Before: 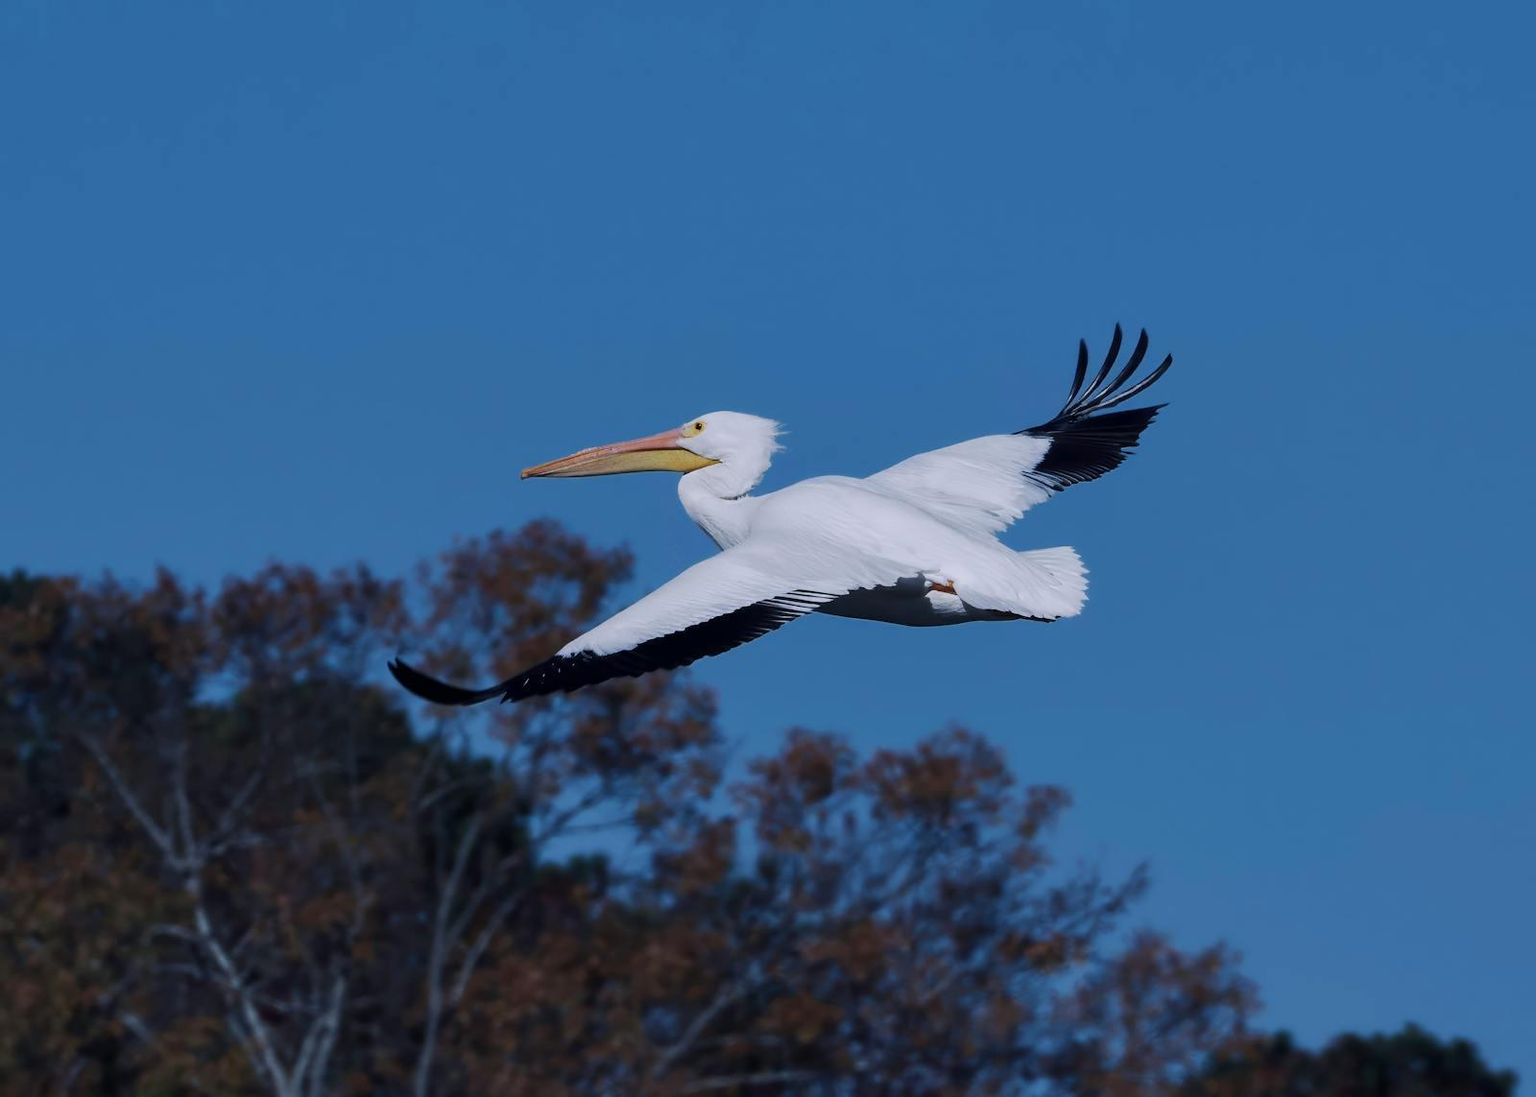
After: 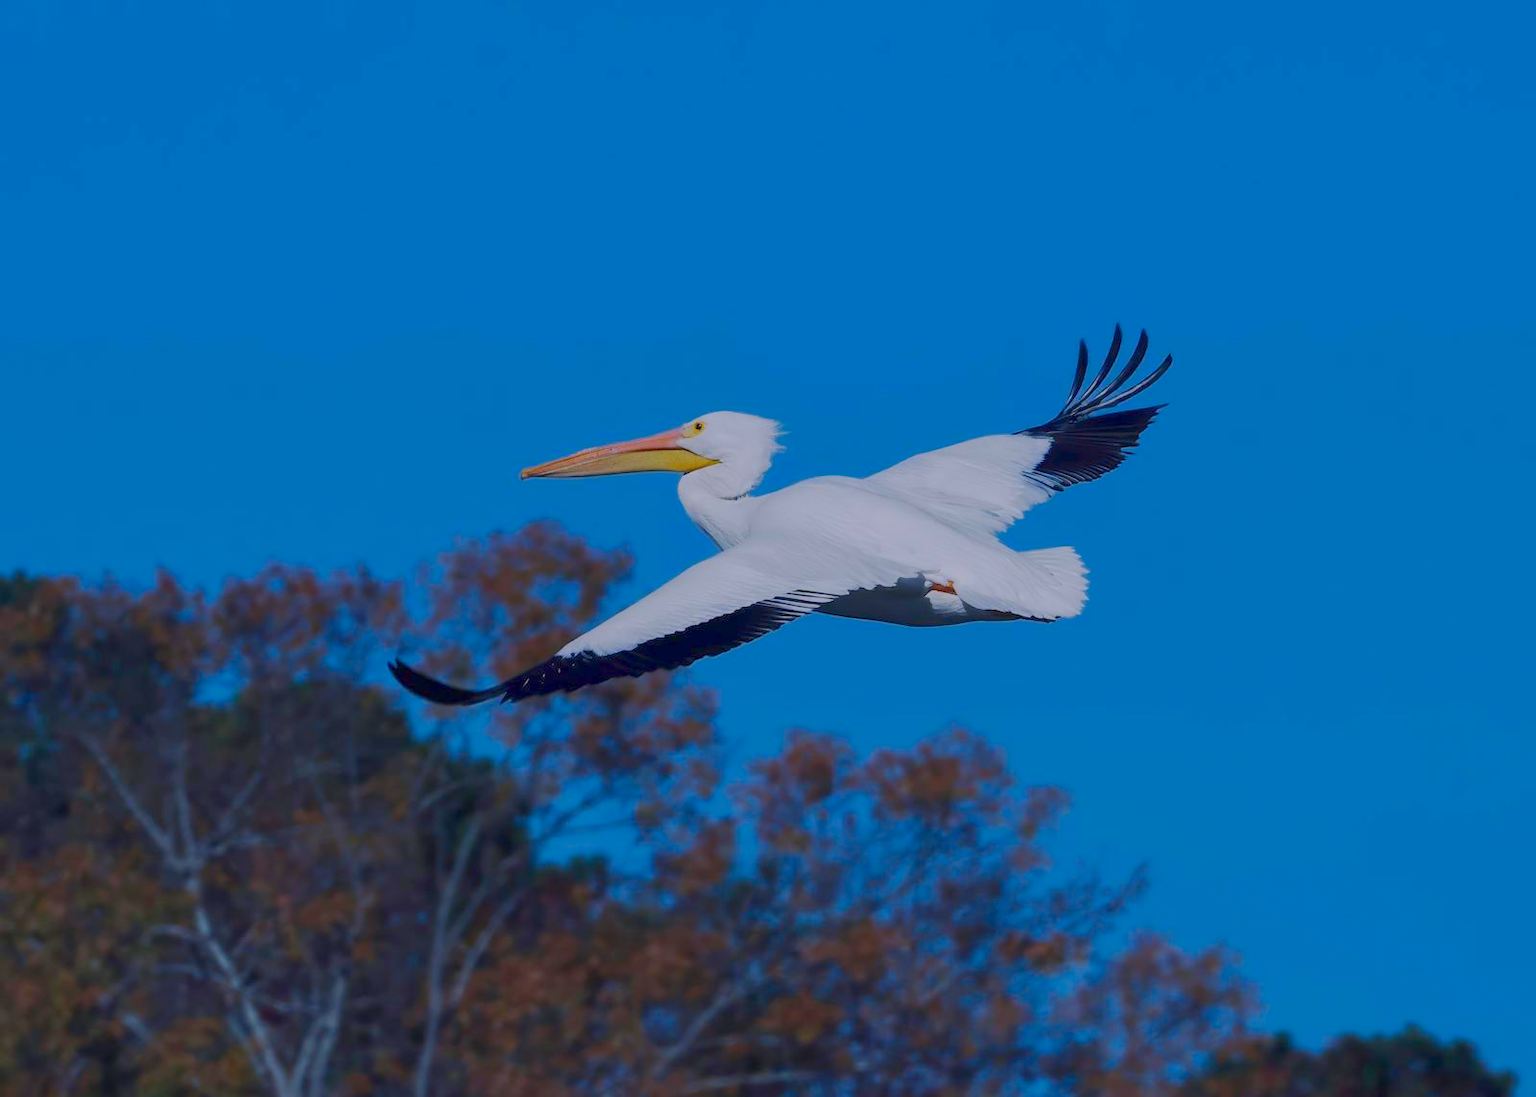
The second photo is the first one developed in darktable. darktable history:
color balance rgb: linear chroma grading › global chroma 25.474%, perceptual saturation grading › global saturation 9.57%, contrast -29.981%
